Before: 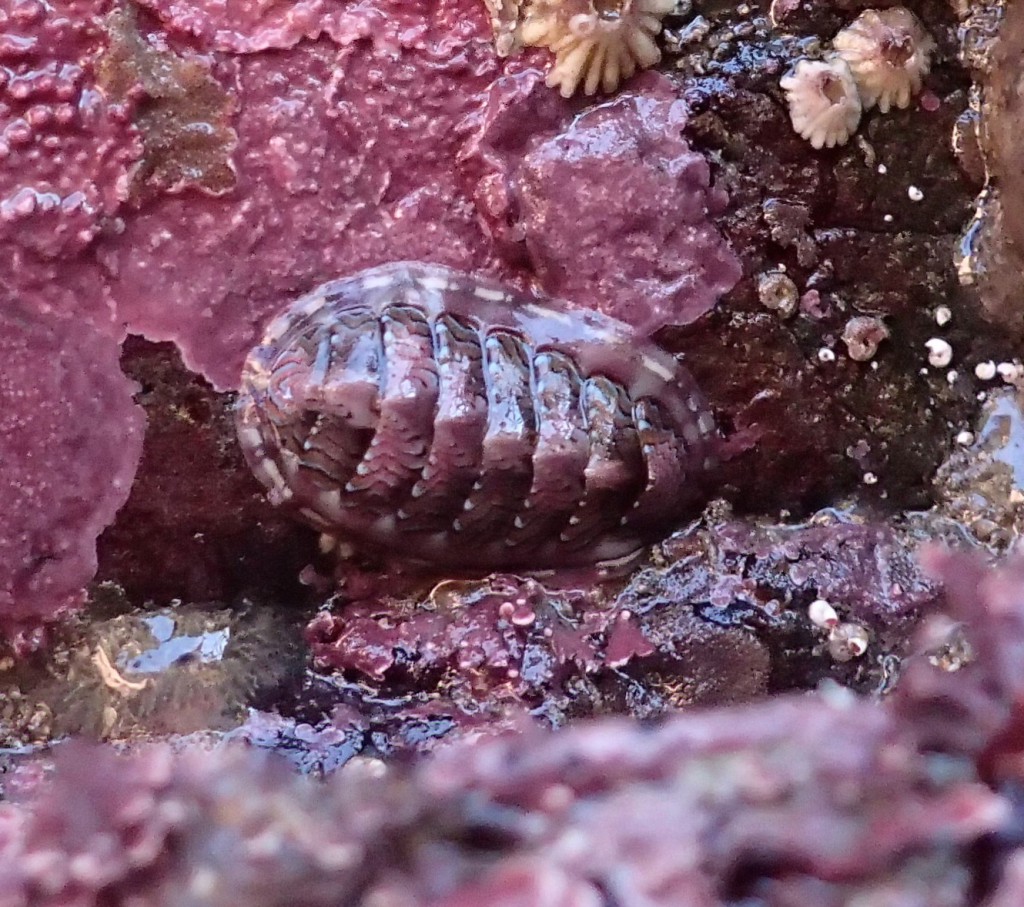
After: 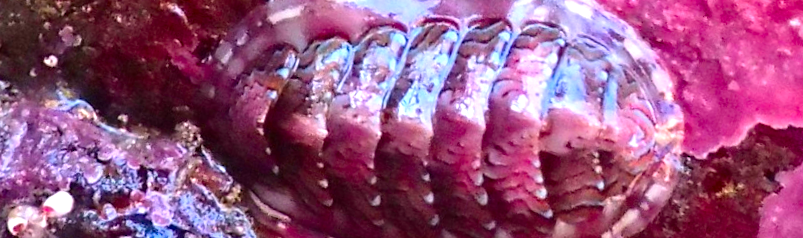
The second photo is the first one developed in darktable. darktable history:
color correction: saturation 1.8
exposure: black level correction 0, exposure 0.7 EV, compensate exposure bias true, compensate highlight preservation false
crop and rotate: angle 16.12°, top 30.835%, bottom 35.653%
